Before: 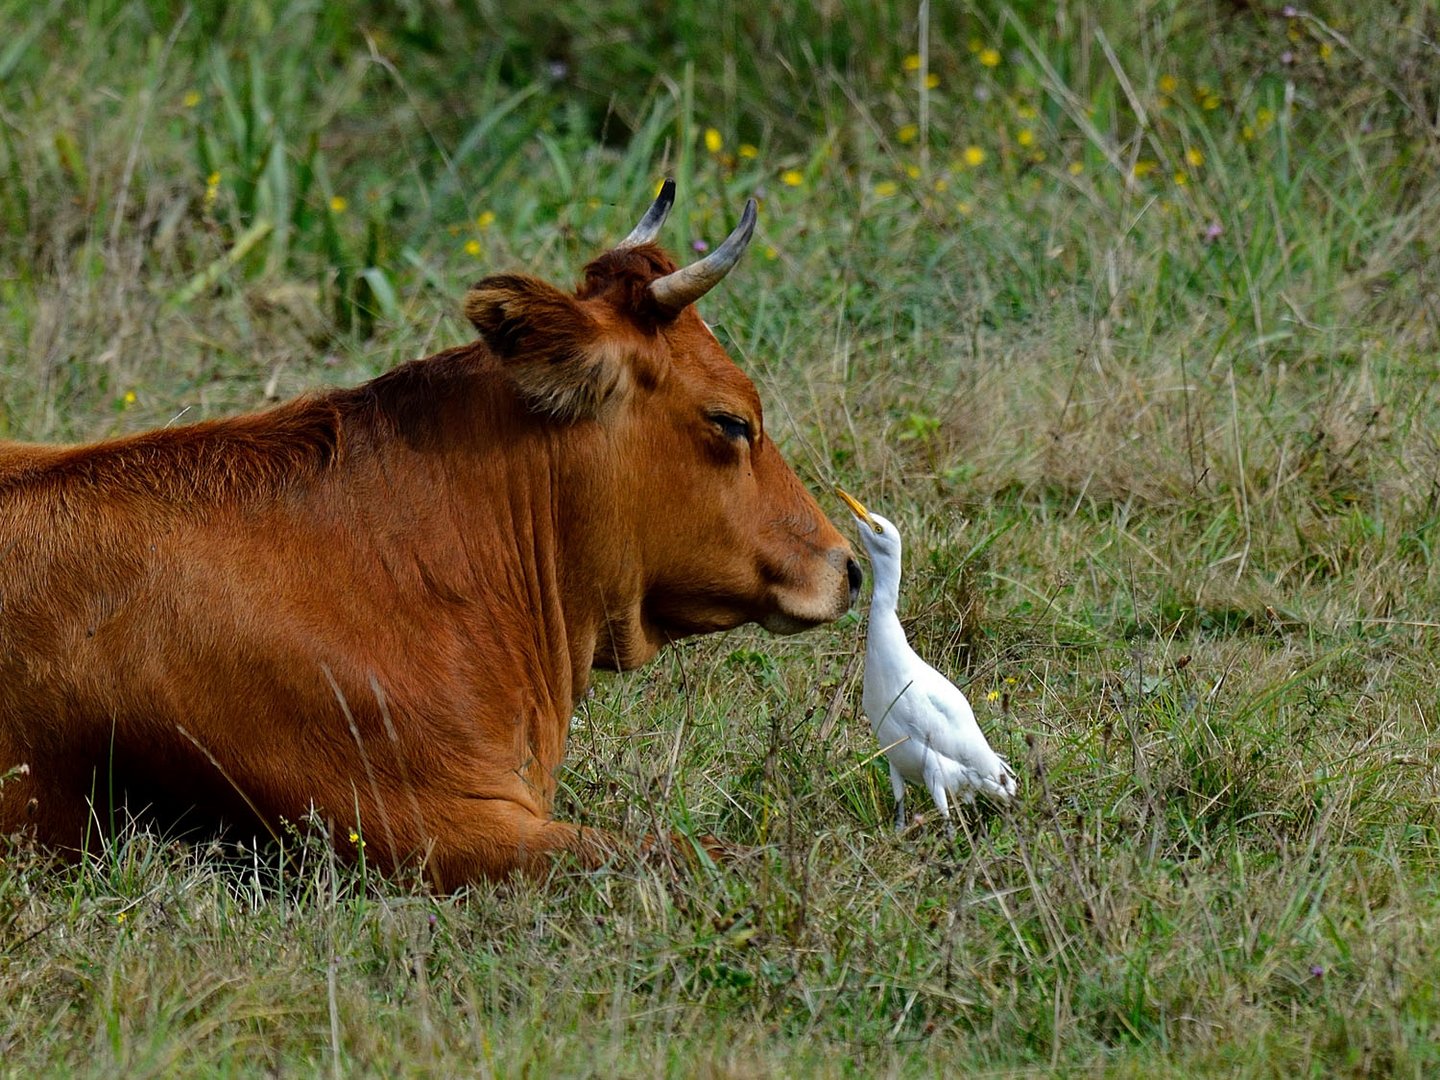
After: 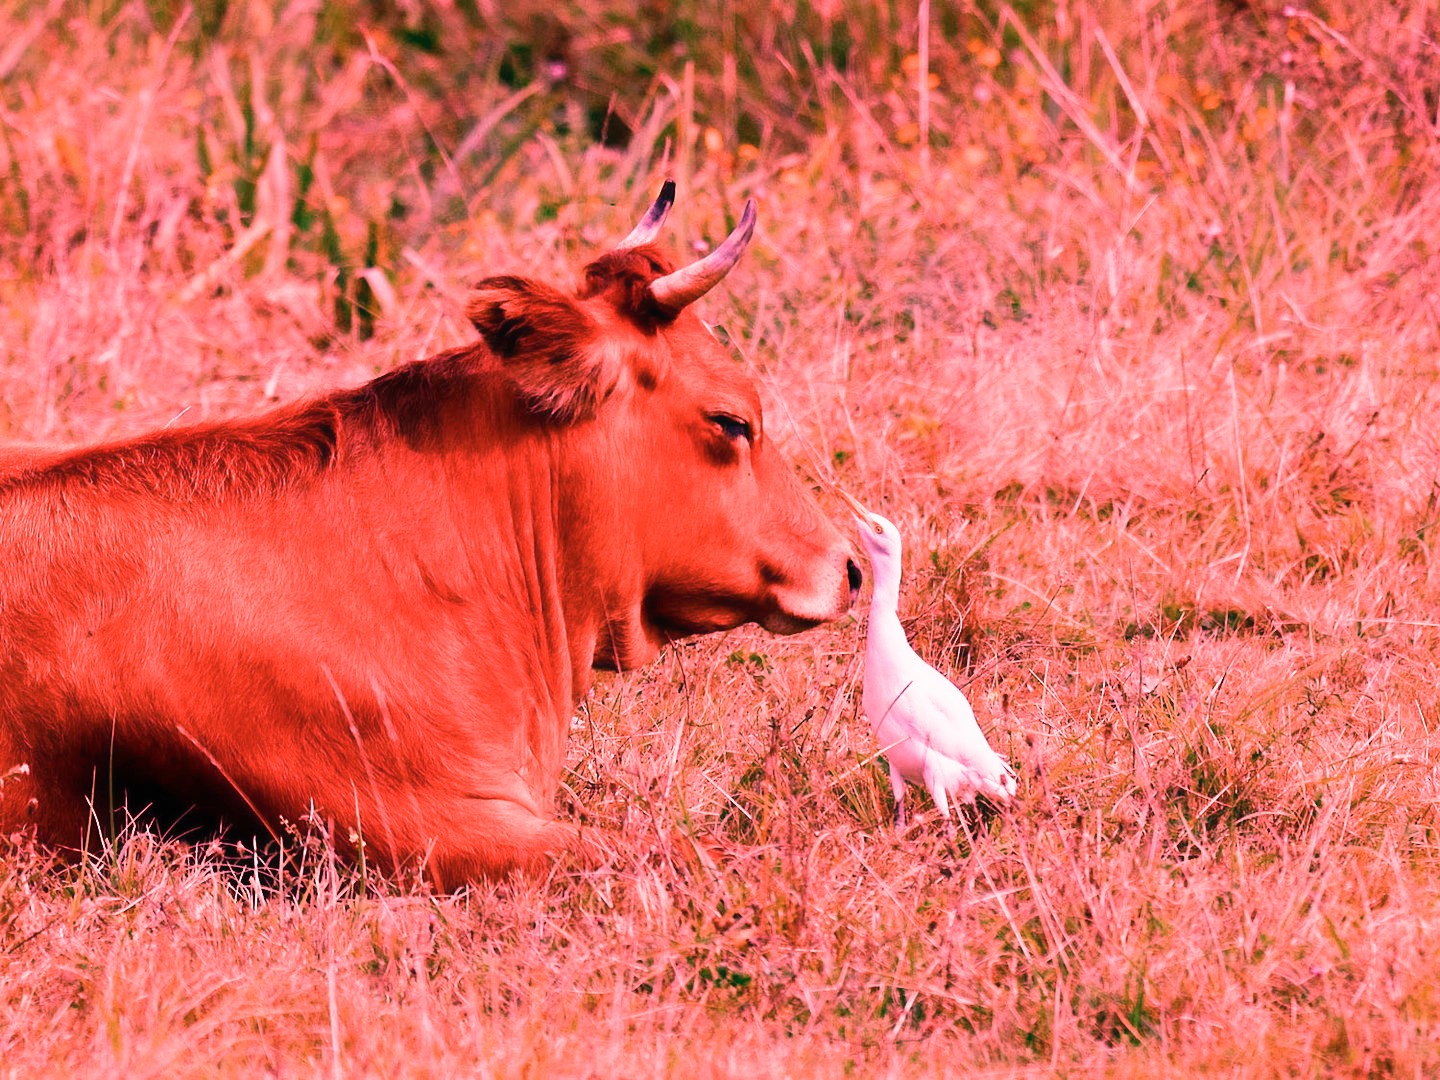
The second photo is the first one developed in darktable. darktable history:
contrast equalizer: octaves 7, y [[0.502, 0.505, 0.512, 0.529, 0.564, 0.588], [0.5 ×6], [0.502, 0.505, 0.512, 0.529, 0.564, 0.588], [0, 0.001, 0.001, 0.004, 0.008, 0.011], [0, 0.001, 0.001, 0.004, 0.008, 0.011]], mix -1
raw chromatic aberrations: on, module defaults
color calibration: illuminant F (fluorescent), F source F9 (Cool White Deluxe 4150 K) – high CRI, x 0.374, y 0.373, temperature 4158.34 K
denoise (profiled): strength 1.2, preserve shadows 1.8, a [-1, 0, 0], y [[0.5 ×7] ×4, [0 ×7], [0.5 ×7]], compensate highlight preservation false
white balance: red 2.9, blue 1.358
sigmoid "neutral gray": contrast 1.22, skew 0.65
